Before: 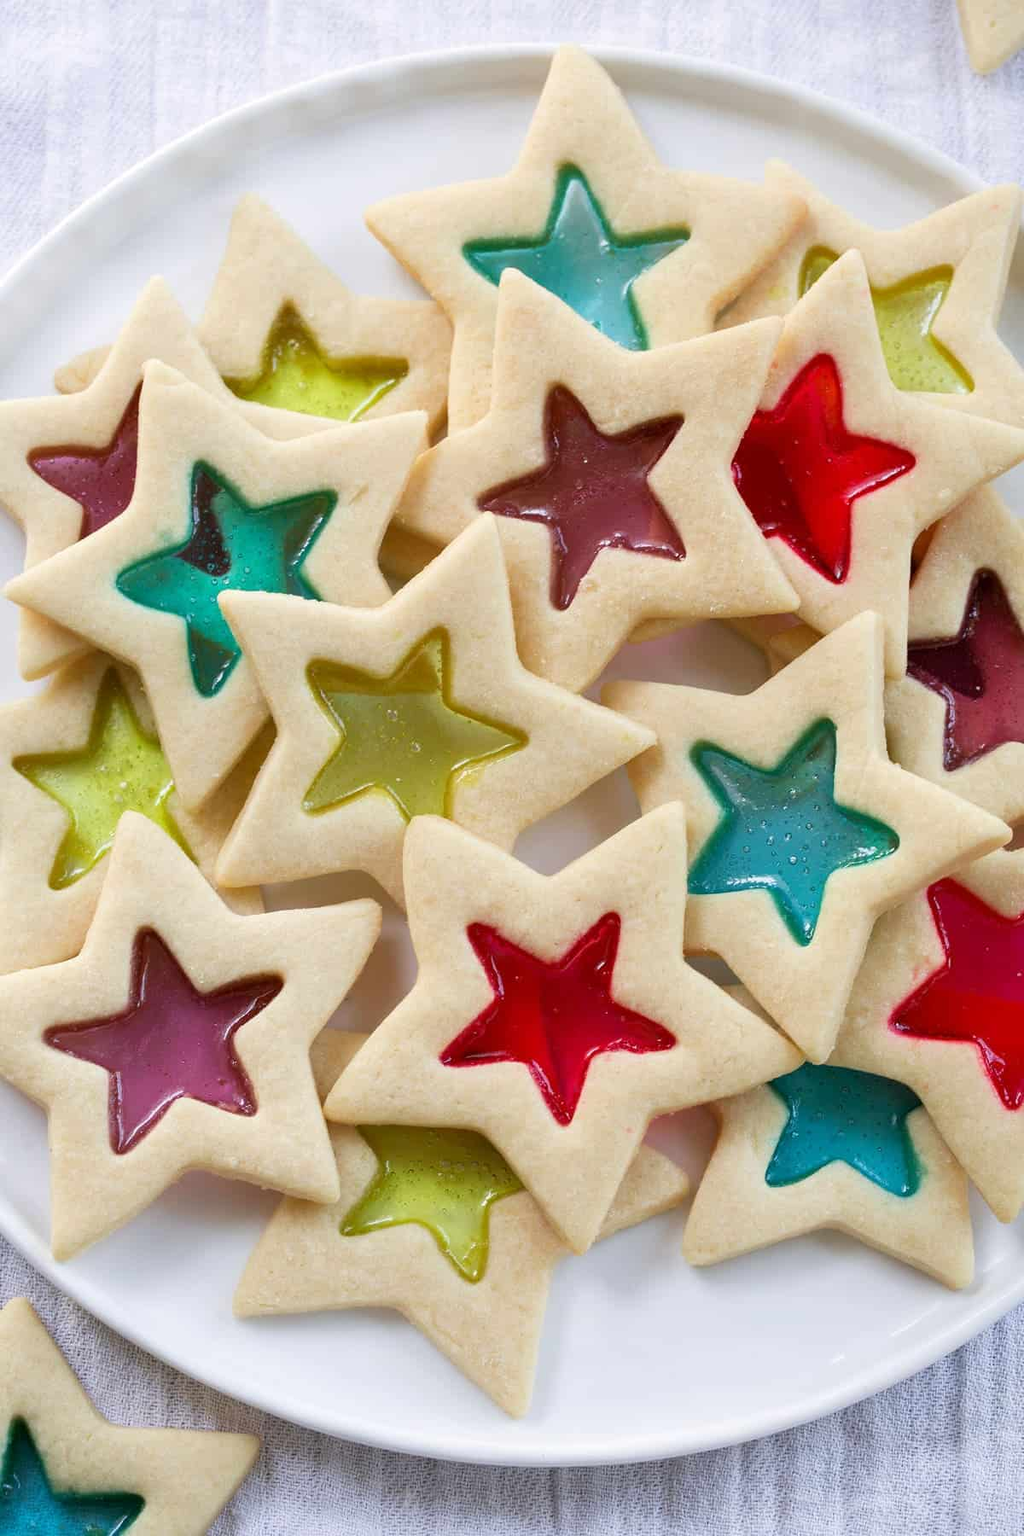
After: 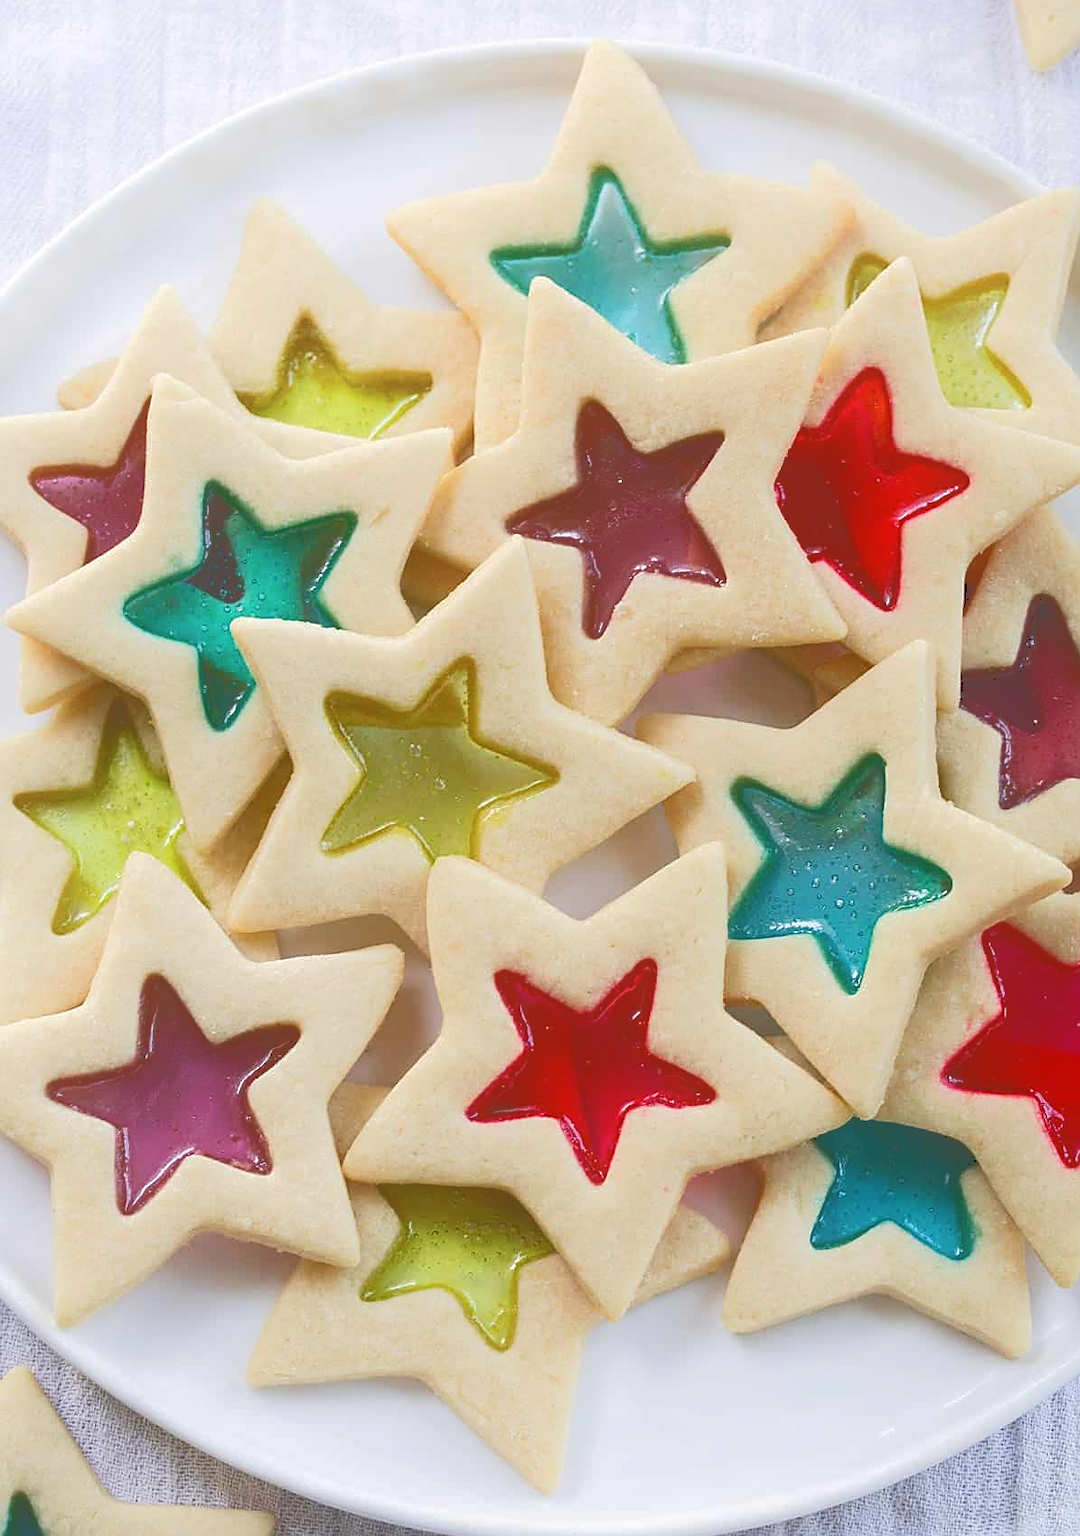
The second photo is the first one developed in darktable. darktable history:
crop: top 0.448%, right 0.255%, bottom 5.084%
tone equalizer: smoothing diameter 24.94%, edges refinement/feathering 7.71, preserve details guided filter
tone curve: curves: ch0 [(0, 0) (0.003, 0.284) (0.011, 0.284) (0.025, 0.288) (0.044, 0.29) (0.069, 0.292) (0.1, 0.296) (0.136, 0.298) (0.177, 0.305) (0.224, 0.312) (0.277, 0.327) (0.335, 0.362) (0.399, 0.407) (0.468, 0.464) (0.543, 0.537) (0.623, 0.62) (0.709, 0.71) (0.801, 0.79) (0.898, 0.862) (1, 1)], color space Lab, independent channels, preserve colors none
shadows and highlights: shadows -23.08, highlights 44.32, soften with gaussian
sharpen: on, module defaults
